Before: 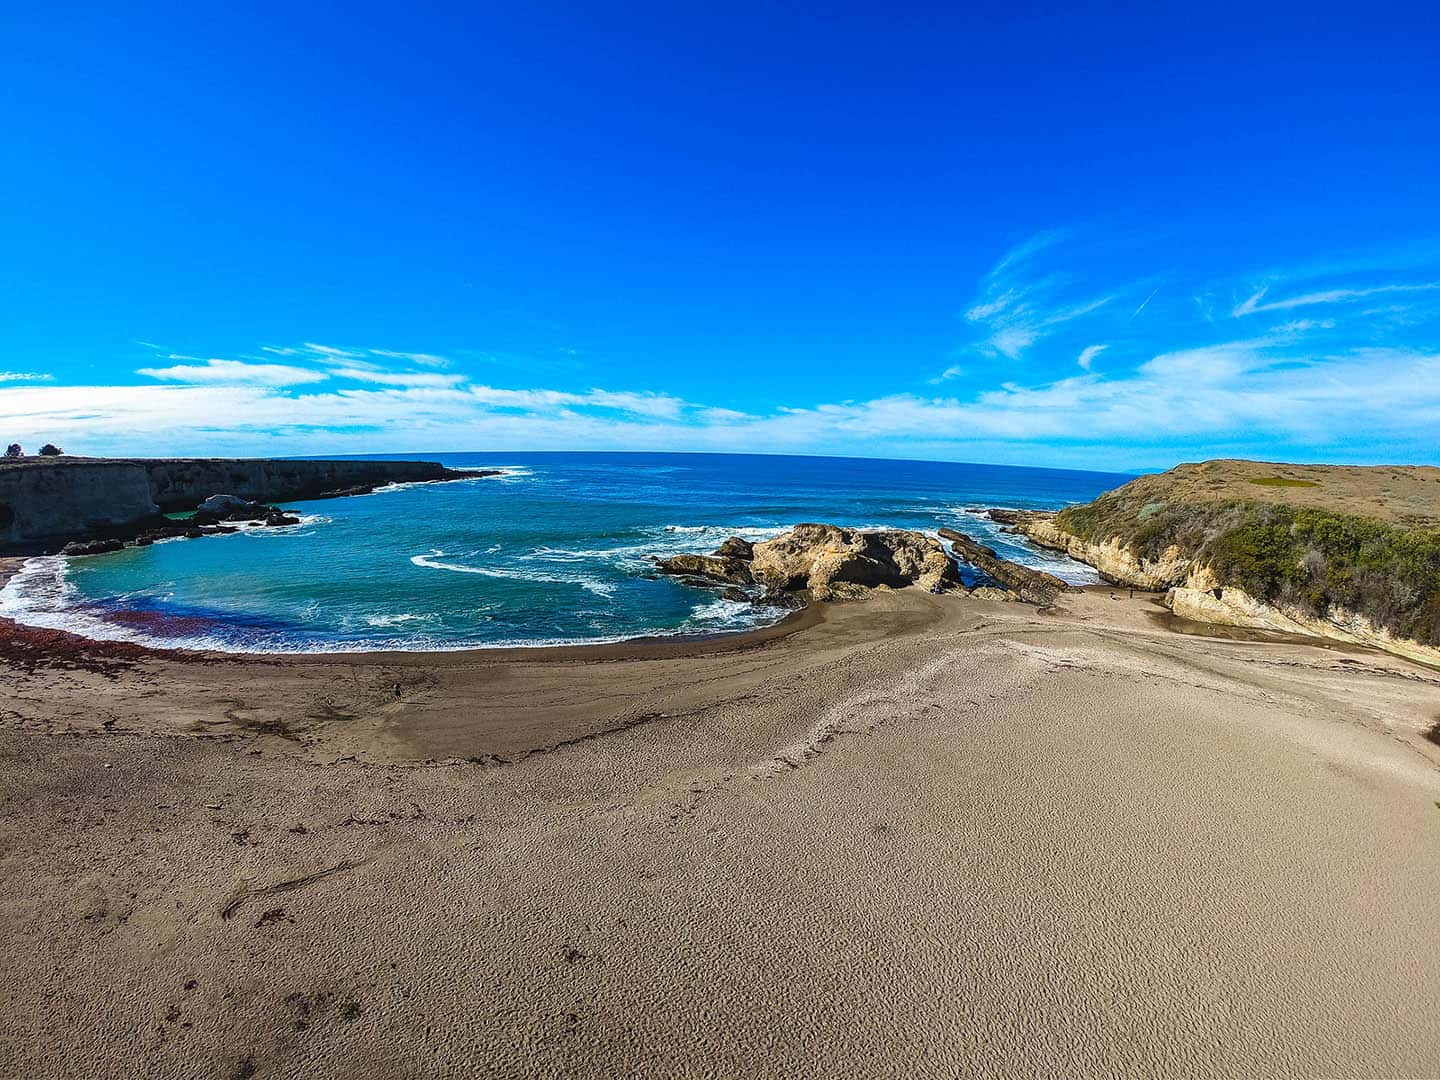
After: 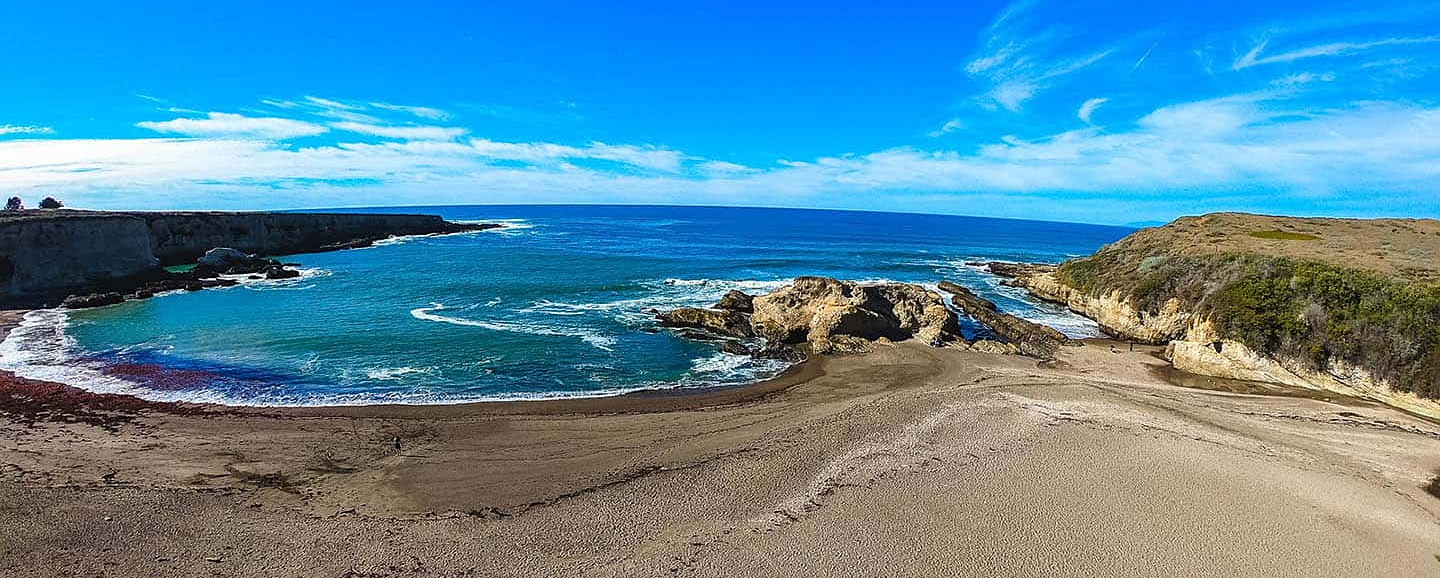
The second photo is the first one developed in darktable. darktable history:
exposure: compensate highlight preservation false
crop and rotate: top 23.043%, bottom 23.437%
sharpen: radius 1.272, amount 0.305, threshold 0
